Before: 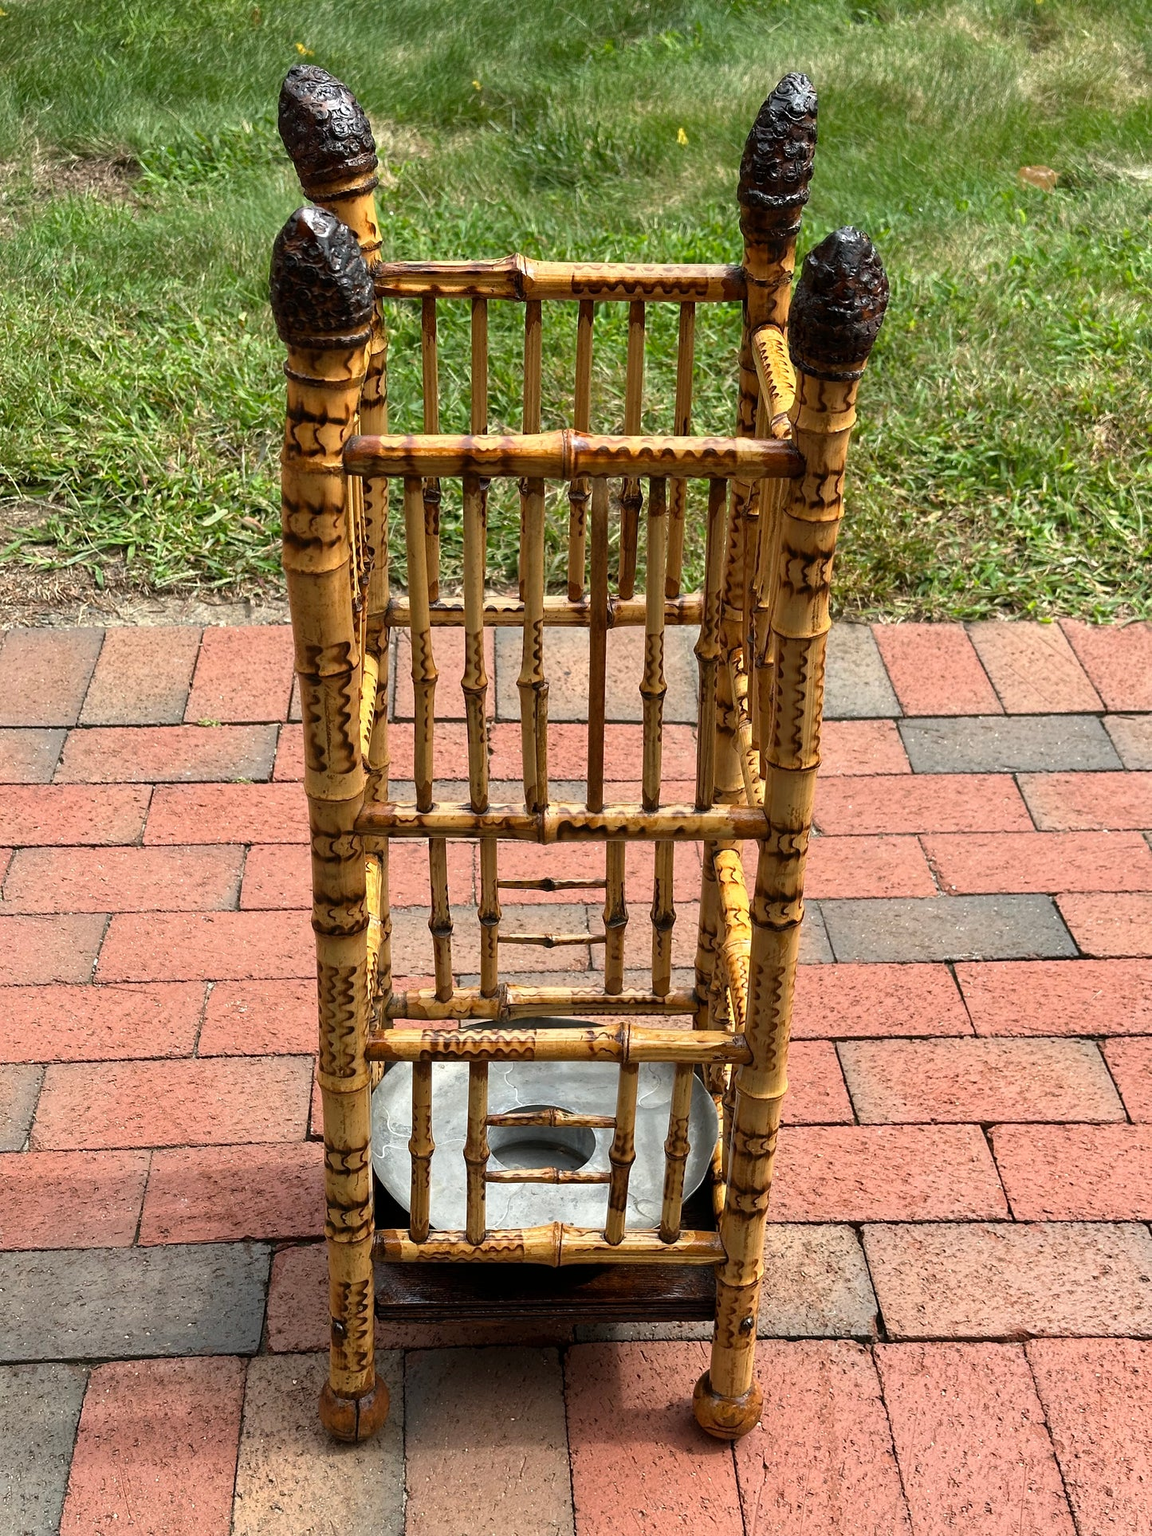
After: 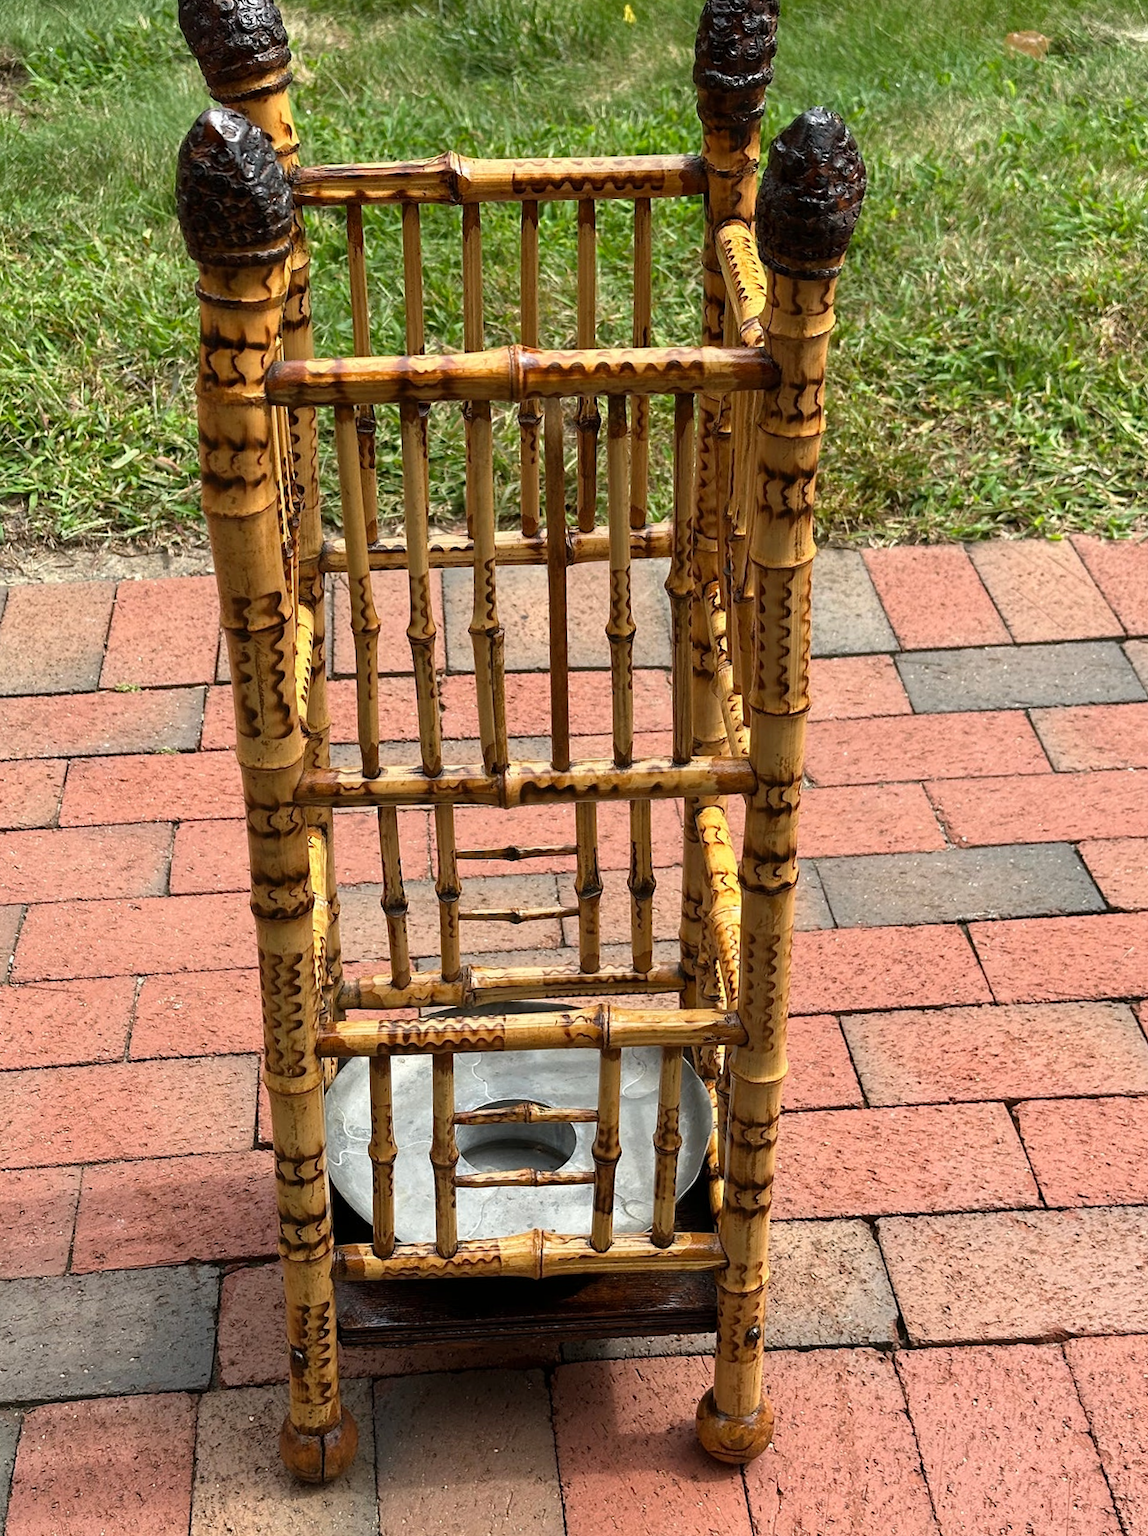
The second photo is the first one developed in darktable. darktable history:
crop and rotate: angle 2.24°, left 5.952%, top 5.693%
